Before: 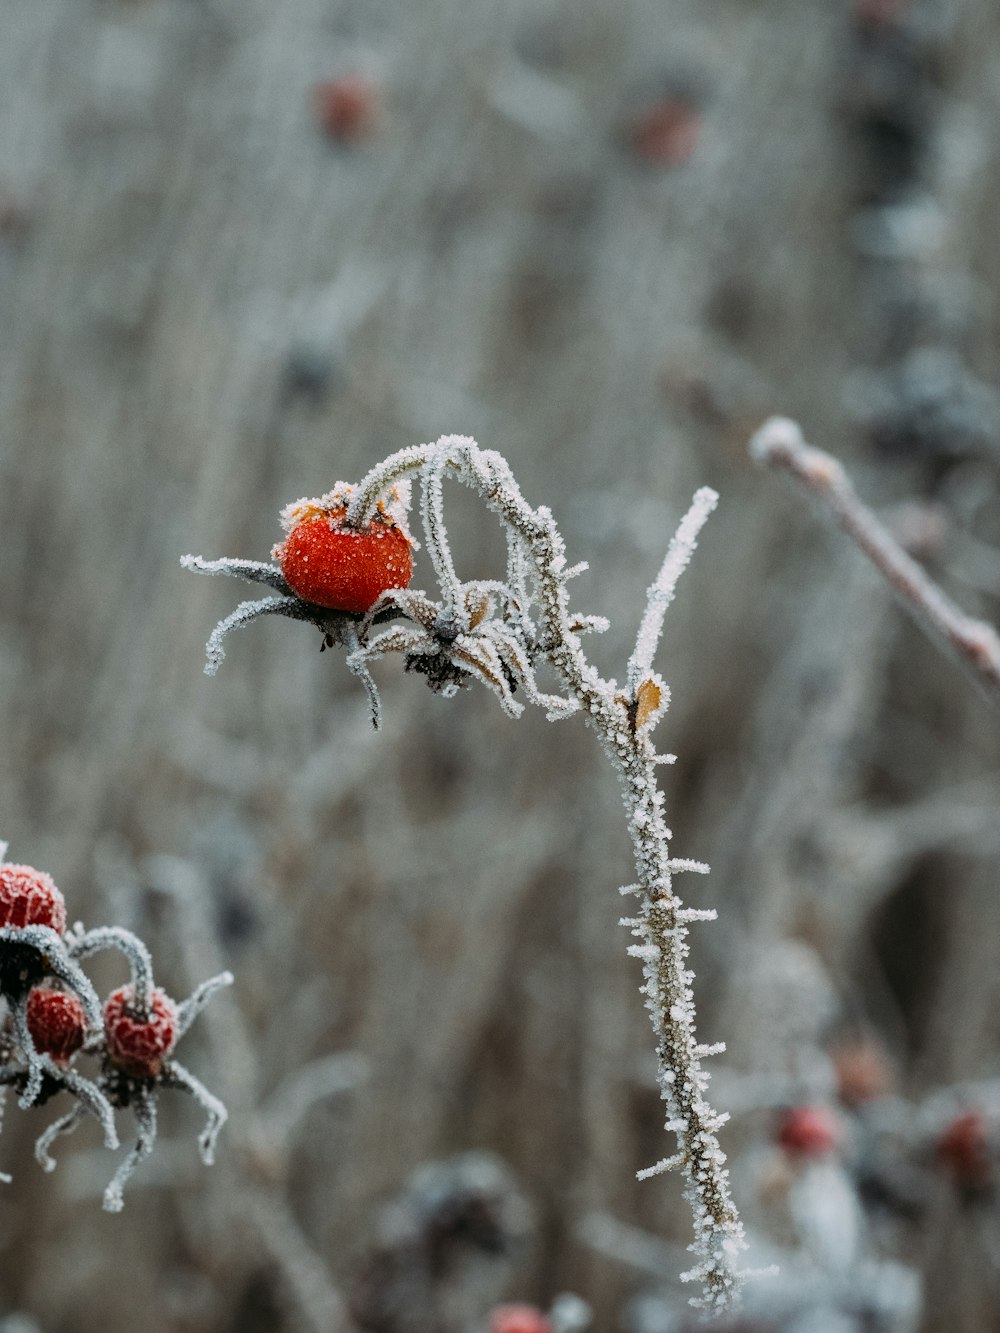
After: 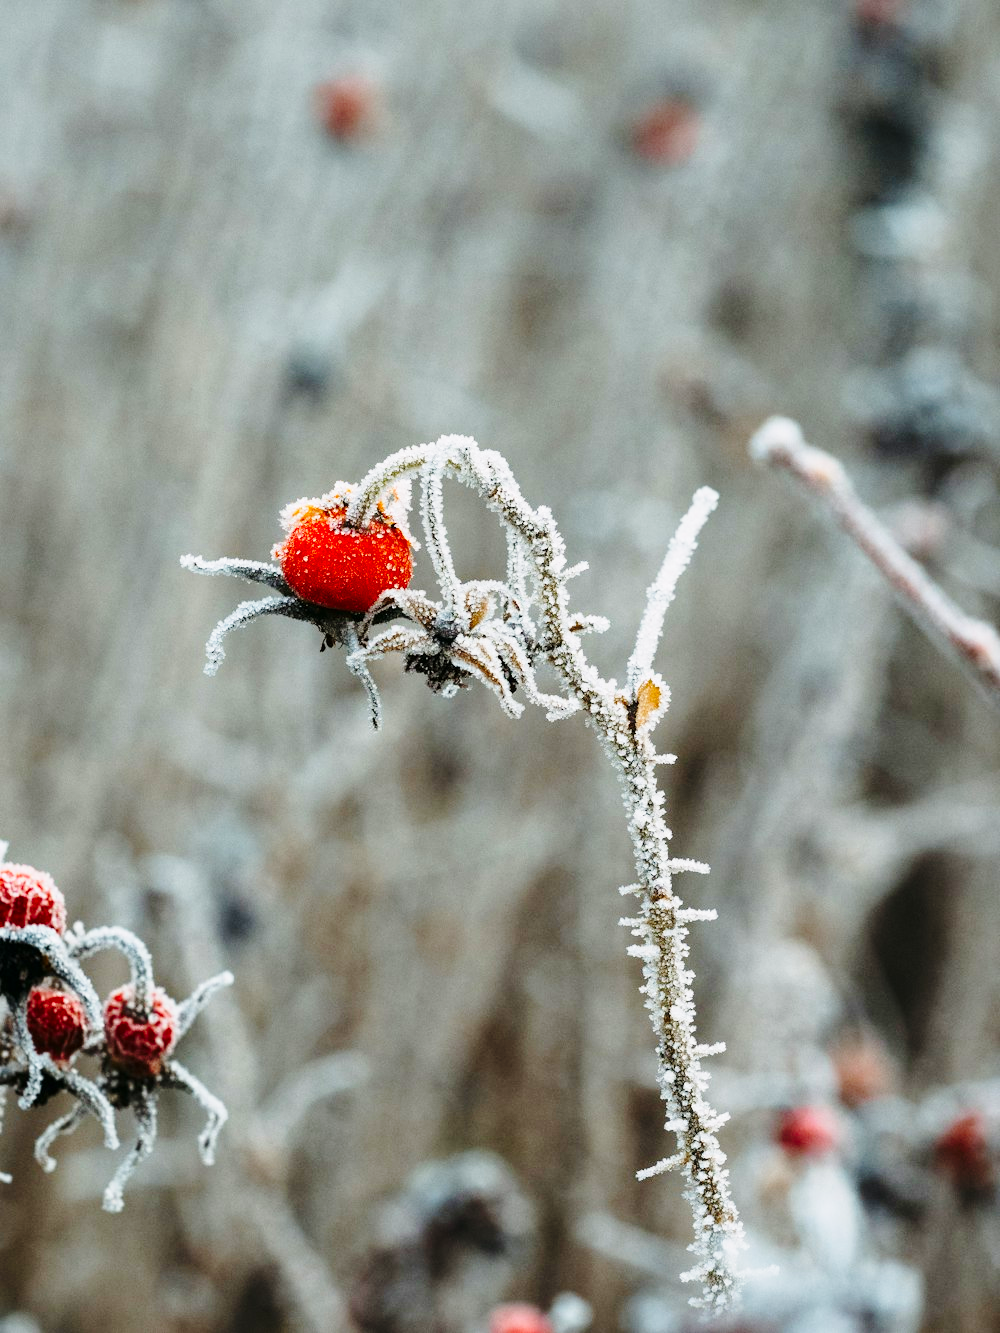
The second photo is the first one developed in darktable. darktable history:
contrast brightness saturation: contrast 0.04, saturation 0.16
base curve: curves: ch0 [(0, 0) (0.028, 0.03) (0.121, 0.232) (0.46, 0.748) (0.859, 0.968) (1, 1)], preserve colors none
